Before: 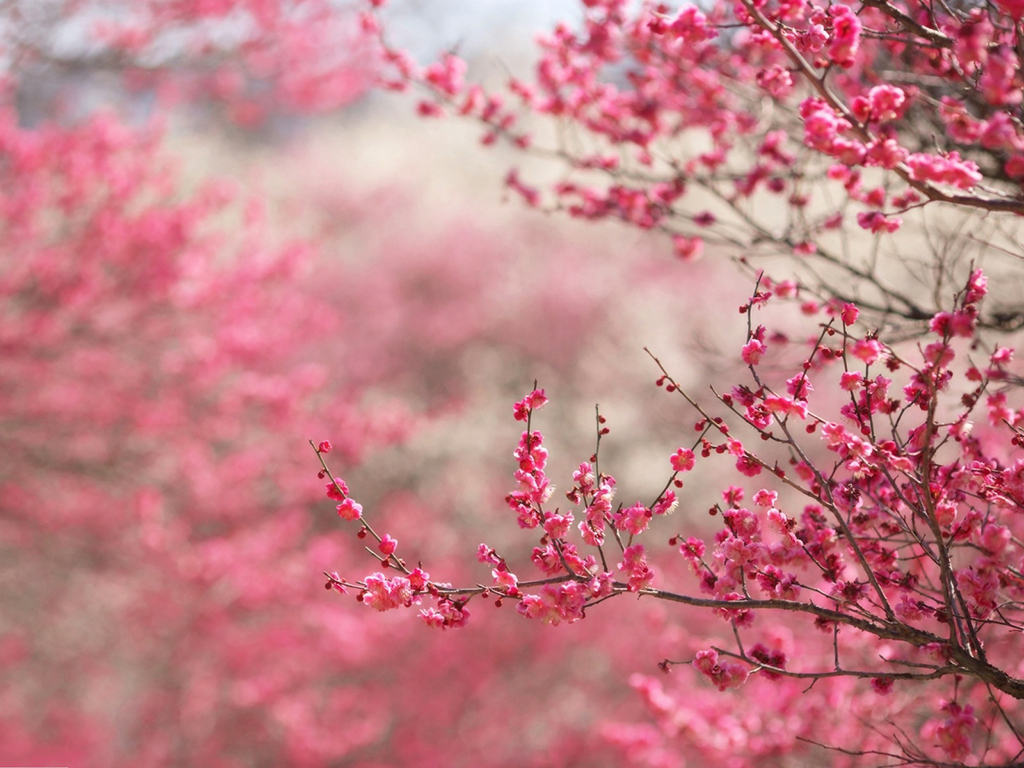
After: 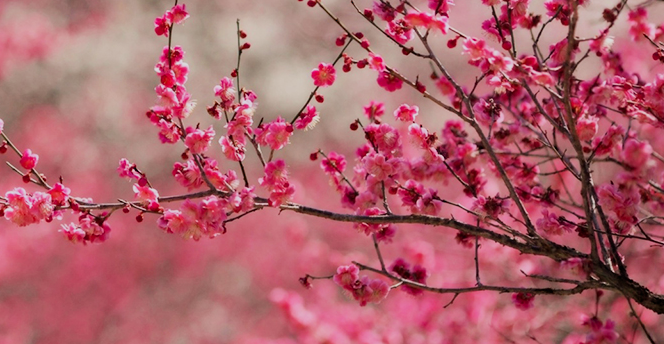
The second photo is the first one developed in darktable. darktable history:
filmic rgb: middle gray luminance 29.11%, black relative exposure -10.27 EV, white relative exposure 5.49 EV, threshold 3.02 EV, target black luminance 0%, hardness 3.93, latitude 1.57%, contrast 1.126, highlights saturation mix 3.82%, shadows ↔ highlights balance 15.8%, enable highlight reconstruction true
crop and rotate: left 35.136%, top 50.228%, bottom 4.884%
haze removal: compatibility mode true, adaptive false
shadows and highlights: radius 331.84, shadows 53.88, highlights -99.08, compress 94.62%, soften with gaussian
